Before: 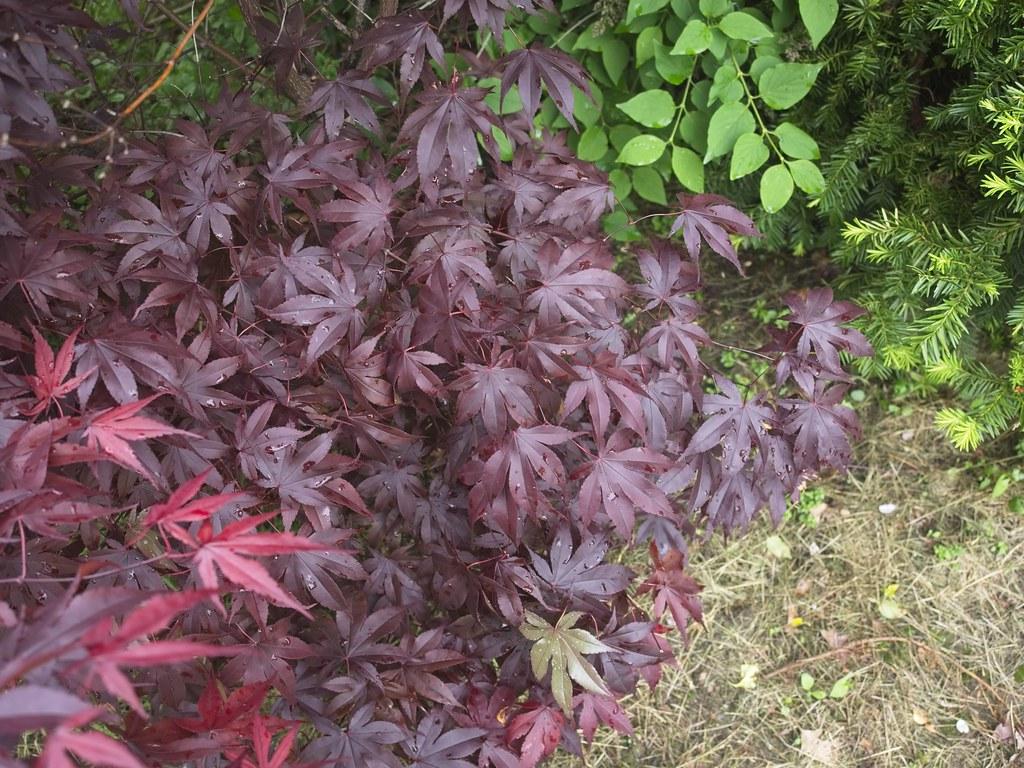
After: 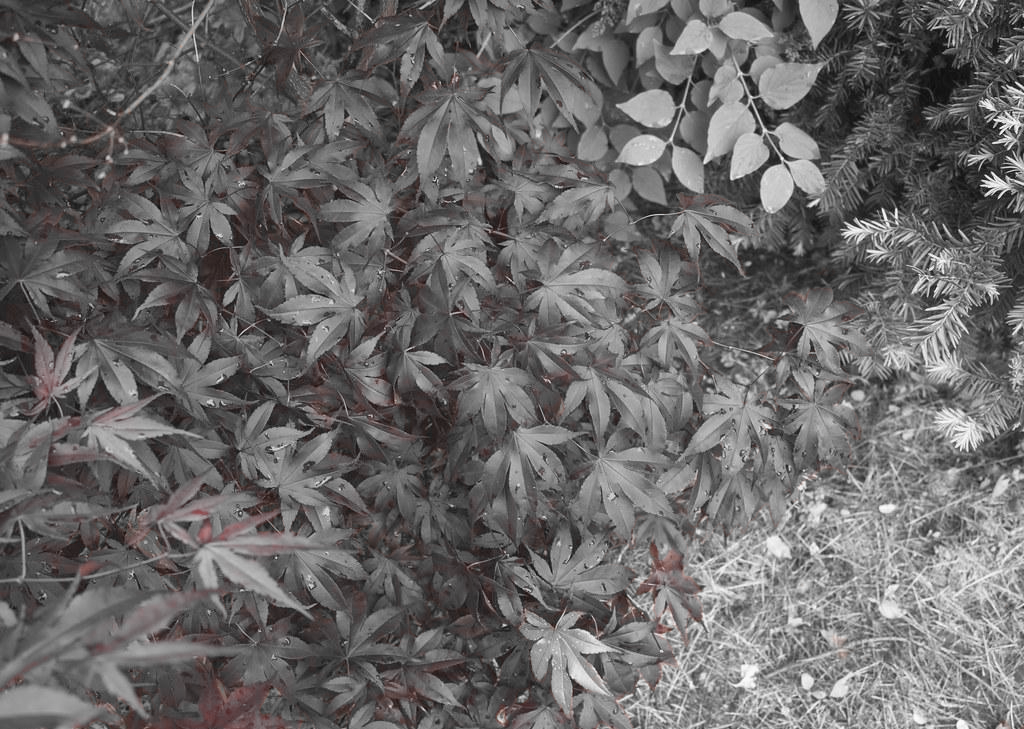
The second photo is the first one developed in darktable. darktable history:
crop and rotate: top 0.001%, bottom 5.037%
color zones: curves: ch1 [(0, 0.006) (0.094, 0.285) (0.171, 0.001) (0.429, 0.001) (0.571, 0.003) (0.714, 0.004) (0.857, 0.004) (1, 0.006)]
contrast brightness saturation: contrast -0.02, brightness -0.012, saturation 0.041
shadows and highlights: soften with gaussian
